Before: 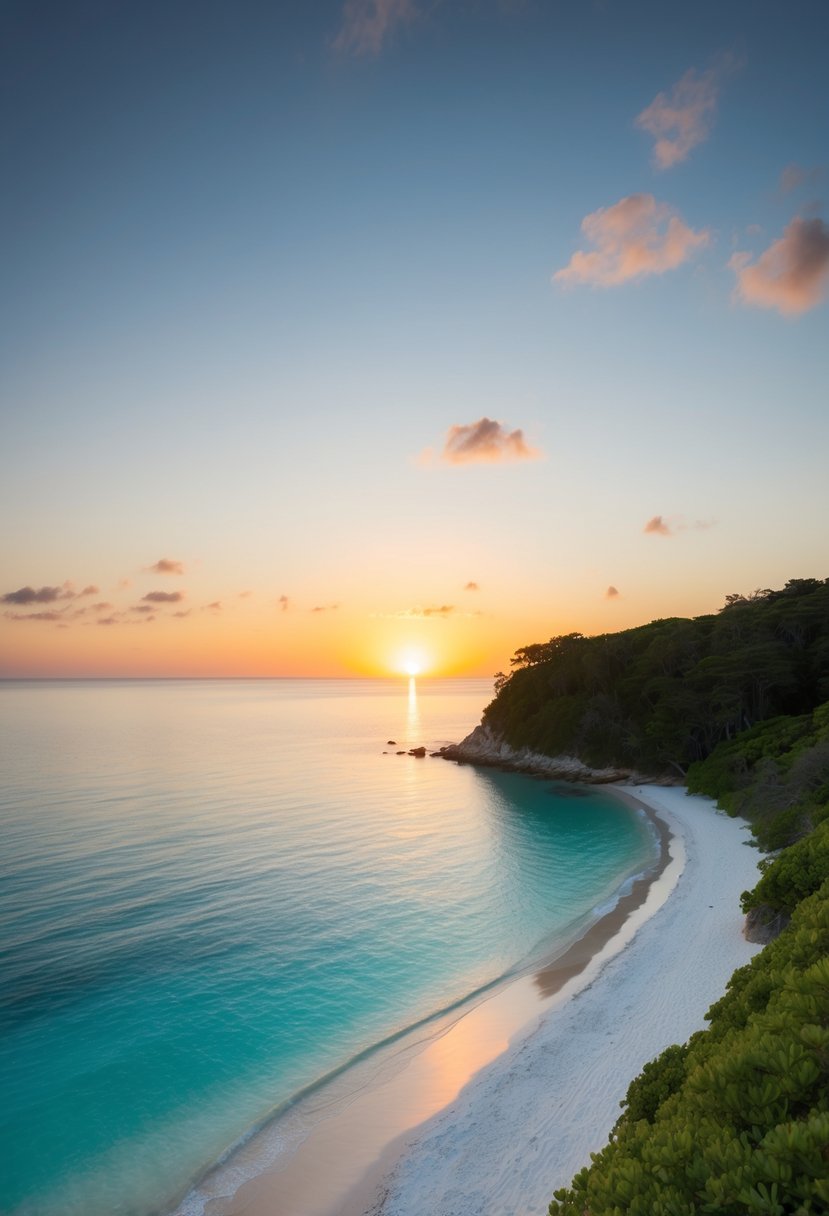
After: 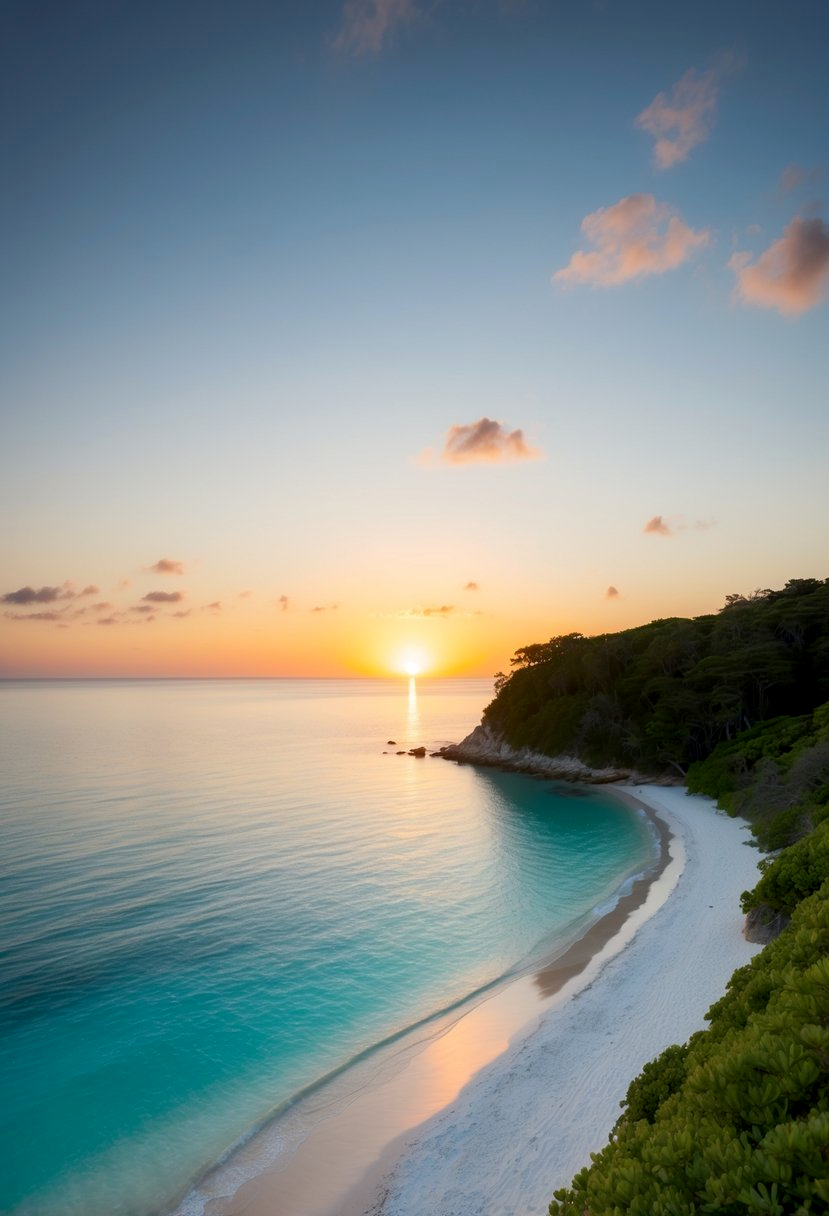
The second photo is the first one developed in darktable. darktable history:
exposure: black level correction 0.005, exposure 0.016 EV, compensate exposure bias true, compensate highlight preservation false
